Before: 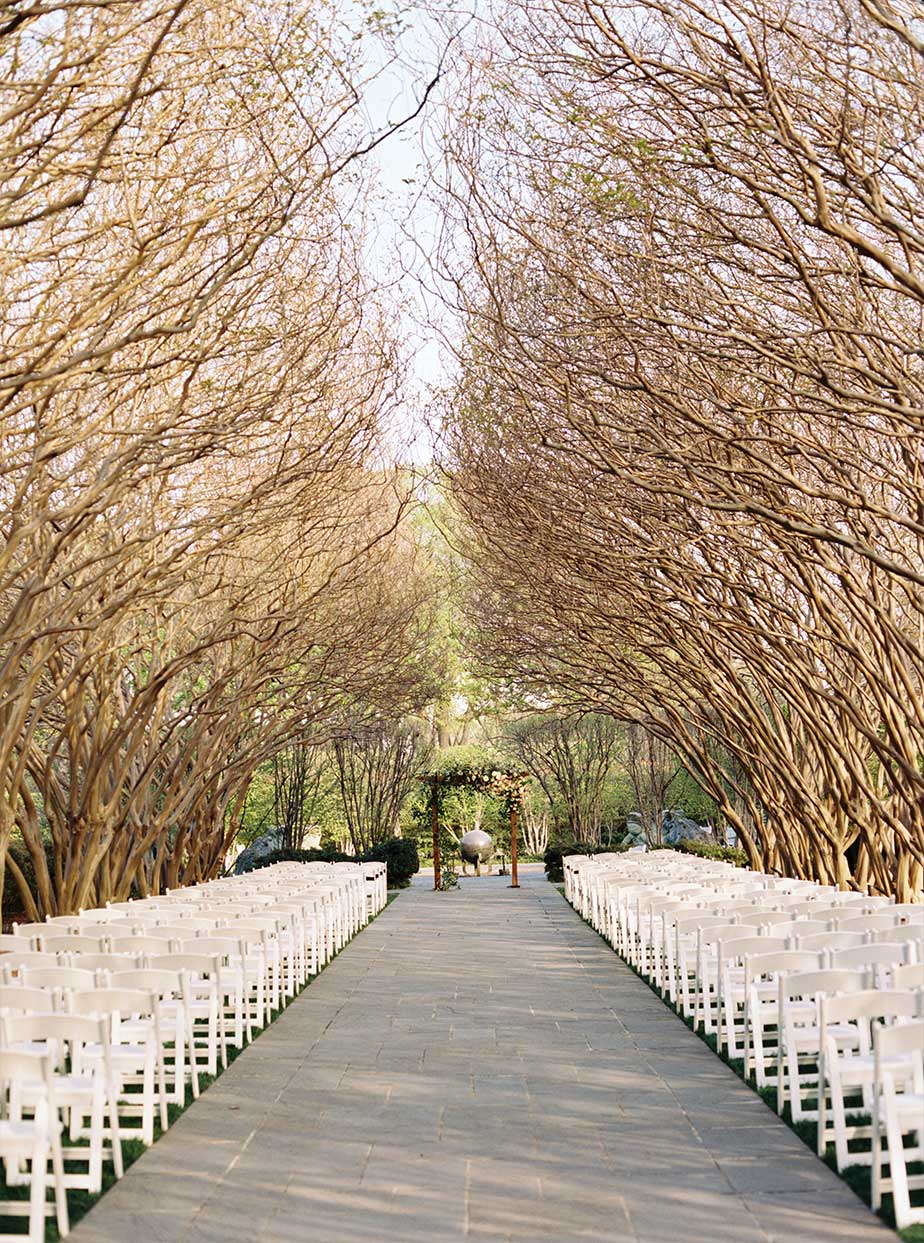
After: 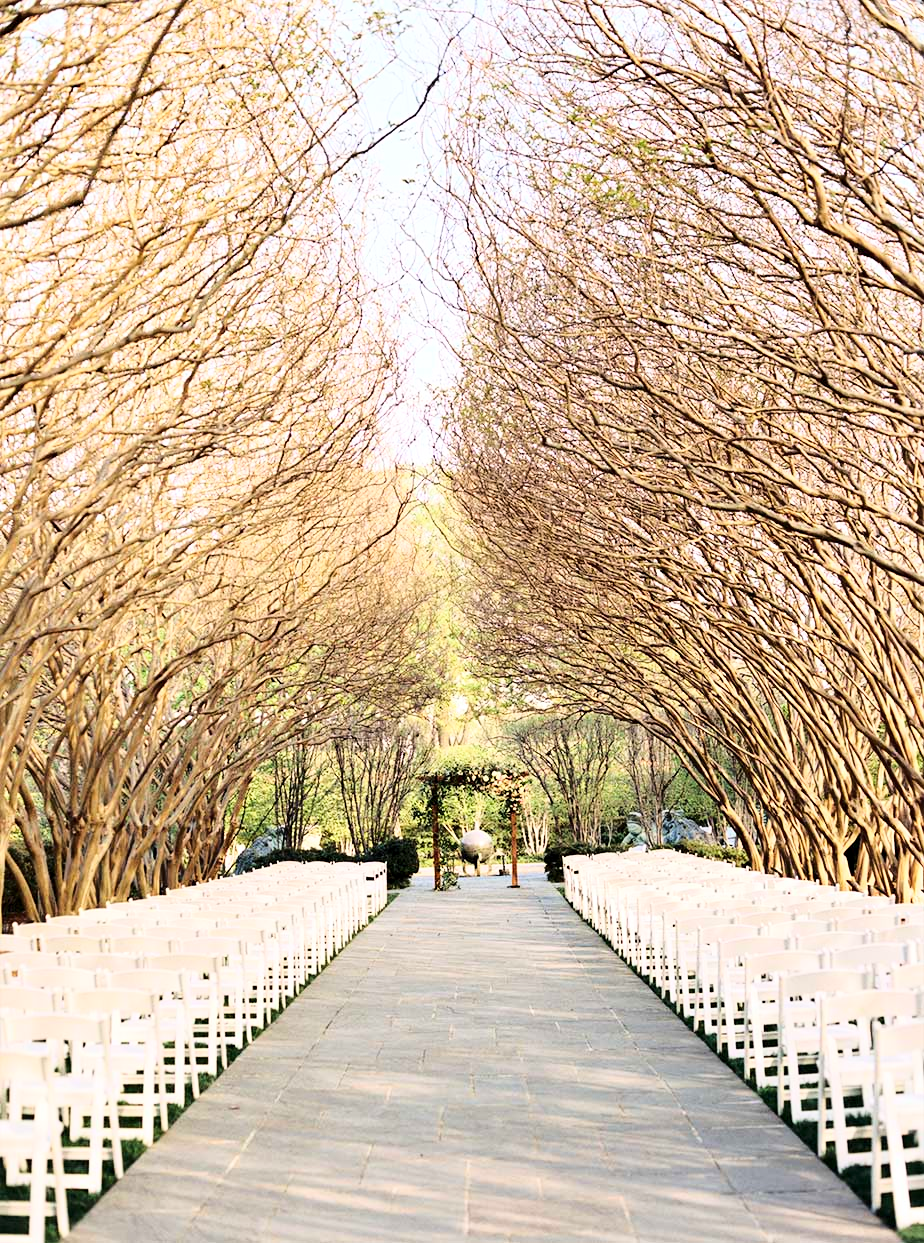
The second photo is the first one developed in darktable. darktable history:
base curve: curves: ch0 [(0, 0) (0.028, 0.03) (0.121, 0.232) (0.46, 0.748) (0.859, 0.968) (1, 1)]
contrast equalizer: octaves 7, y [[0.509, 0.517, 0.523, 0.523, 0.517, 0.509], [0.5 ×6], [0.5 ×6], [0 ×6], [0 ×6]]
